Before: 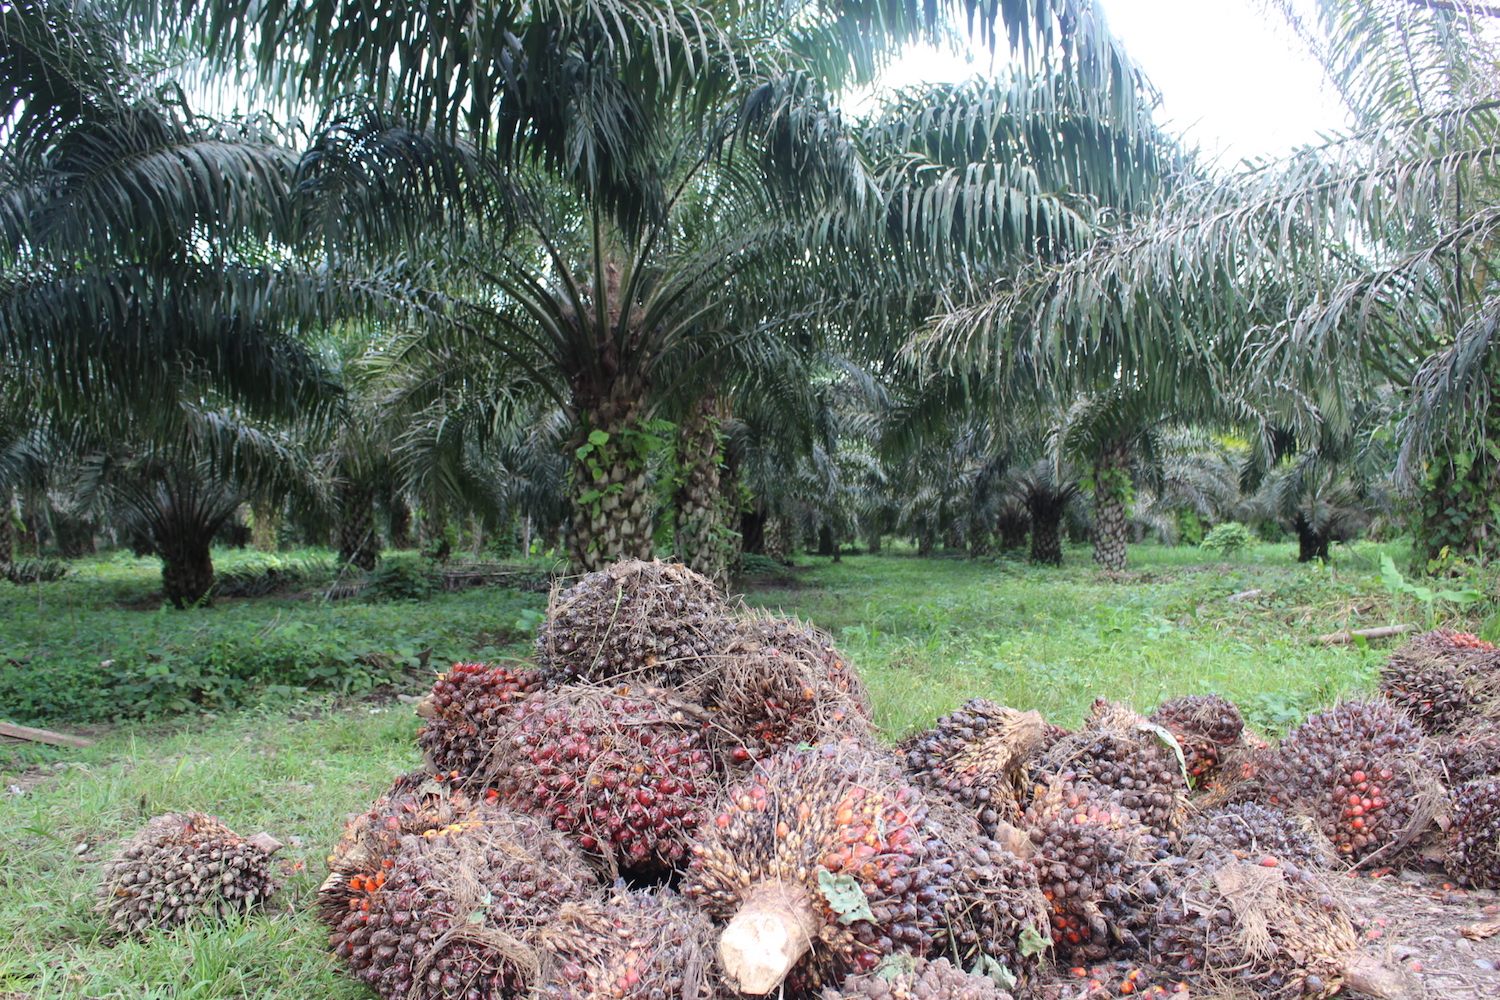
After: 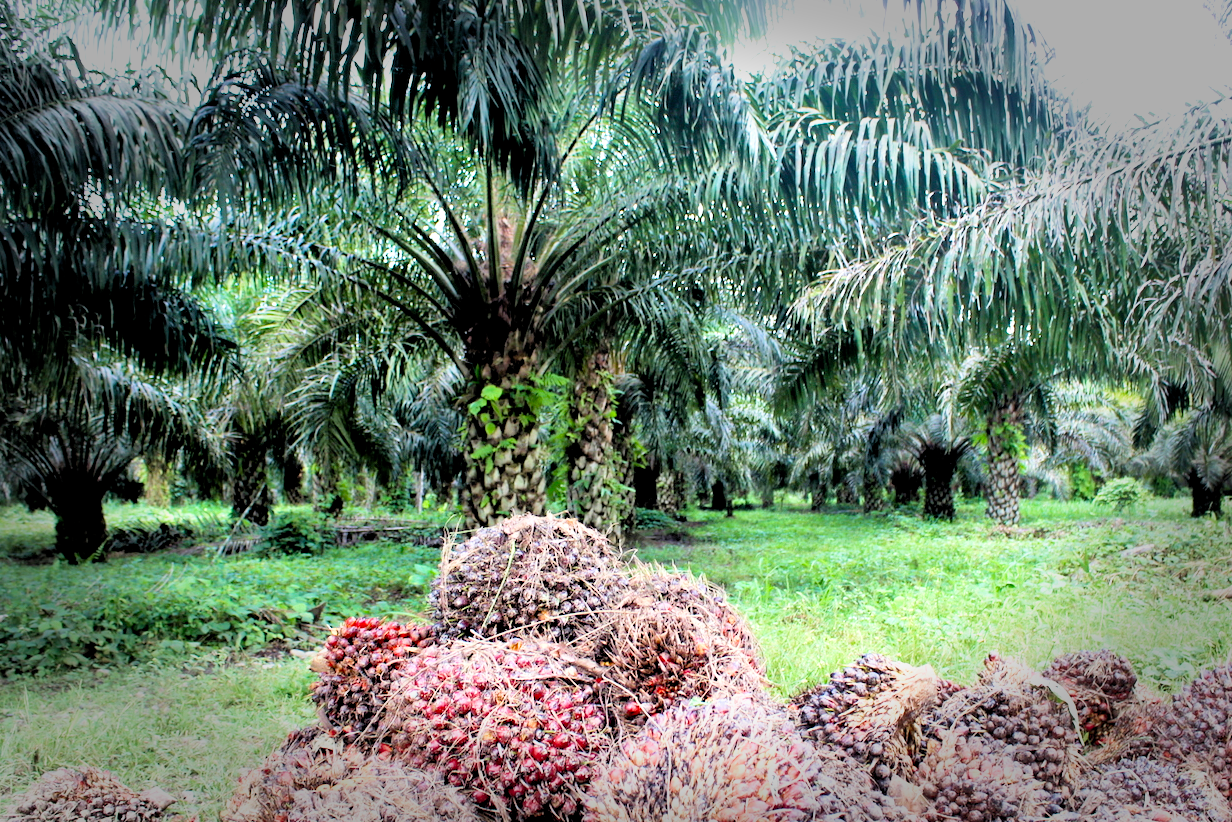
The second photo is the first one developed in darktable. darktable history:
crop and rotate: left 7.196%, top 4.574%, right 10.605%, bottom 13.178%
shadows and highlights: radius 171.16, shadows 27, white point adjustment 3.13, highlights -67.95, soften with gaussian
filmic rgb: black relative exposure -7.75 EV, white relative exposure 4.4 EV, threshold 3 EV, target black luminance 0%, hardness 3.76, latitude 50.51%, contrast 1.074, highlights saturation mix 10%, shadows ↔ highlights balance -0.22%, color science v4 (2020), enable highlight reconstruction true
velvia: strength 21.76%
rgb levels: levels [[0.01, 0.419, 0.839], [0, 0.5, 1], [0, 0.5, 1]]
exposure: black level correction 0.01, exposure 1 EV, compensate highlight preservation false
vignetting: fall-off start 66.7%, fall-off radius 39.74%, brightness -0.576, saturation -0.258, automatic ratio true, width/height ratio 0.671, dithering 16-bit output
